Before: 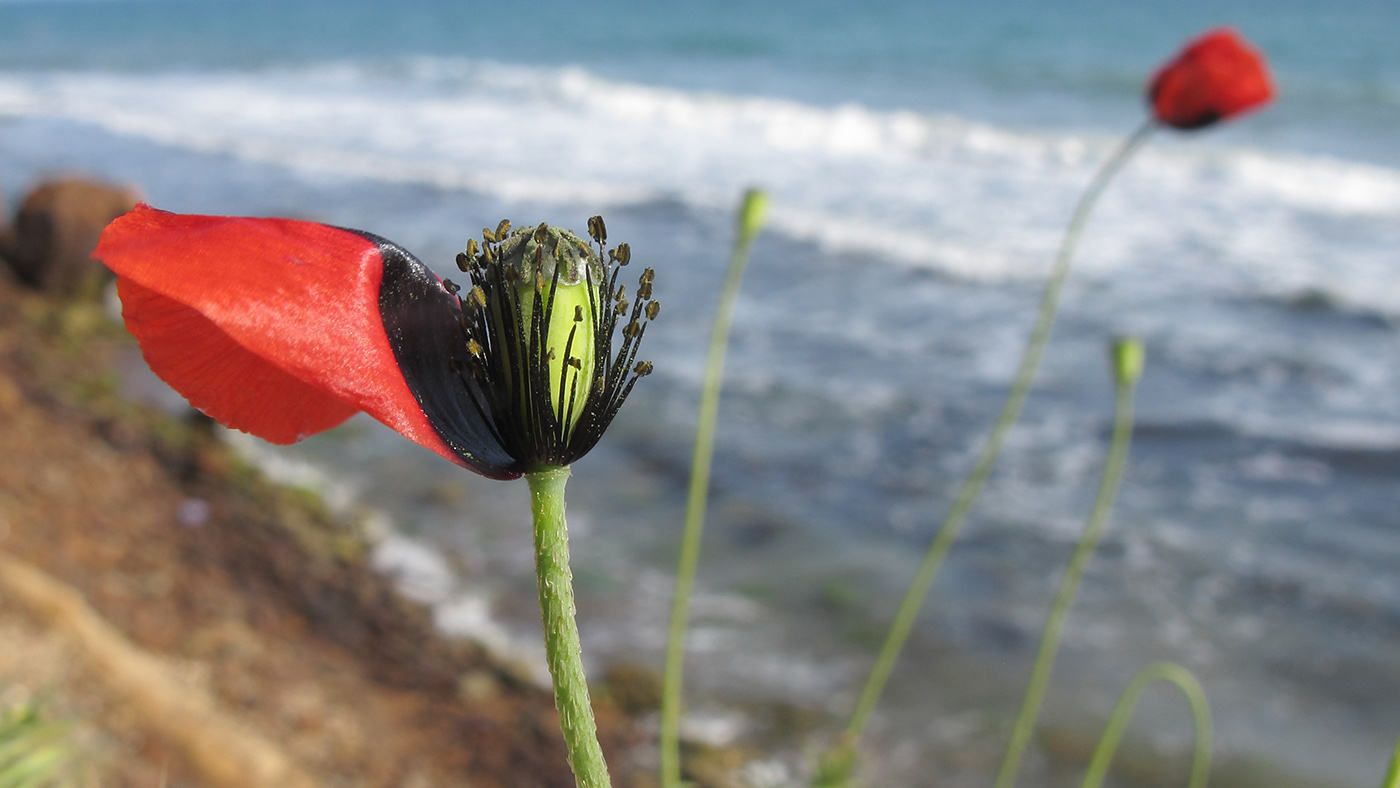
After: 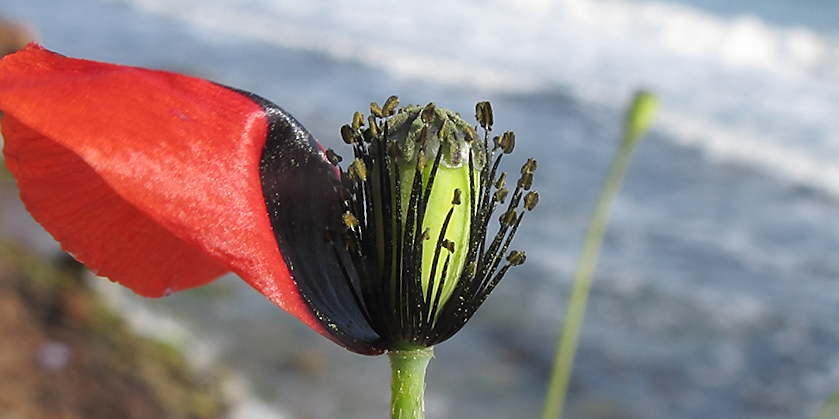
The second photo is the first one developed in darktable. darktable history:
crop and rotate: angle -5.79°, left 2.227%, top 7.069%, right 27.358%, bottom 30.37%
sharpen: radius 1.906, amount 0.391, threshold 1.501
